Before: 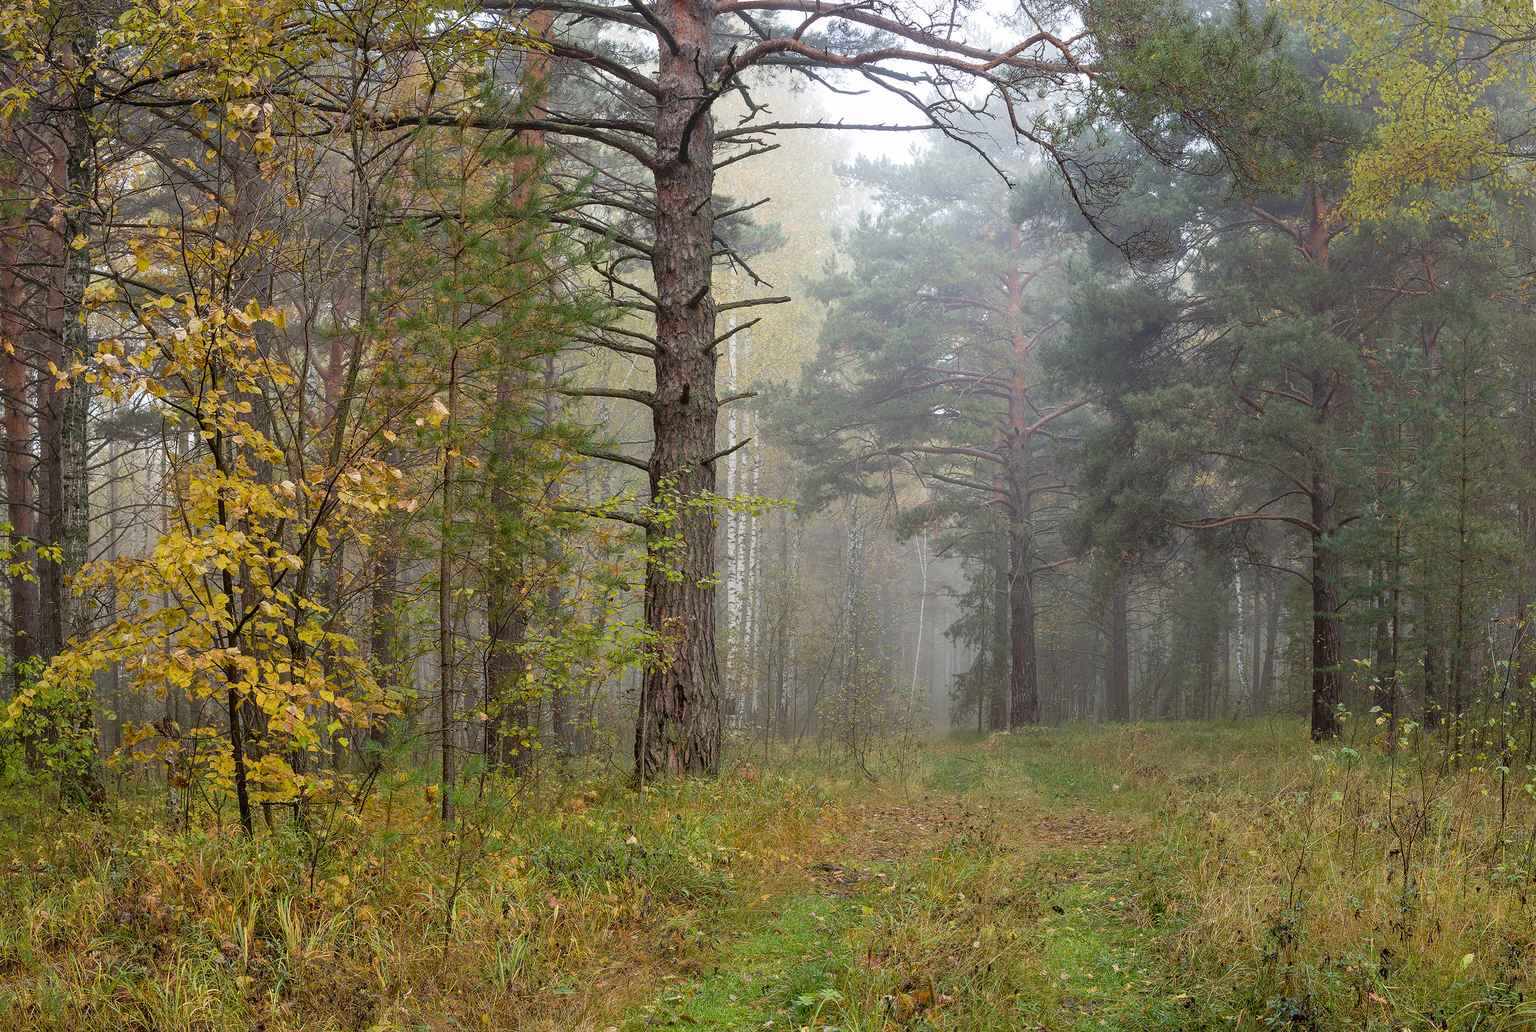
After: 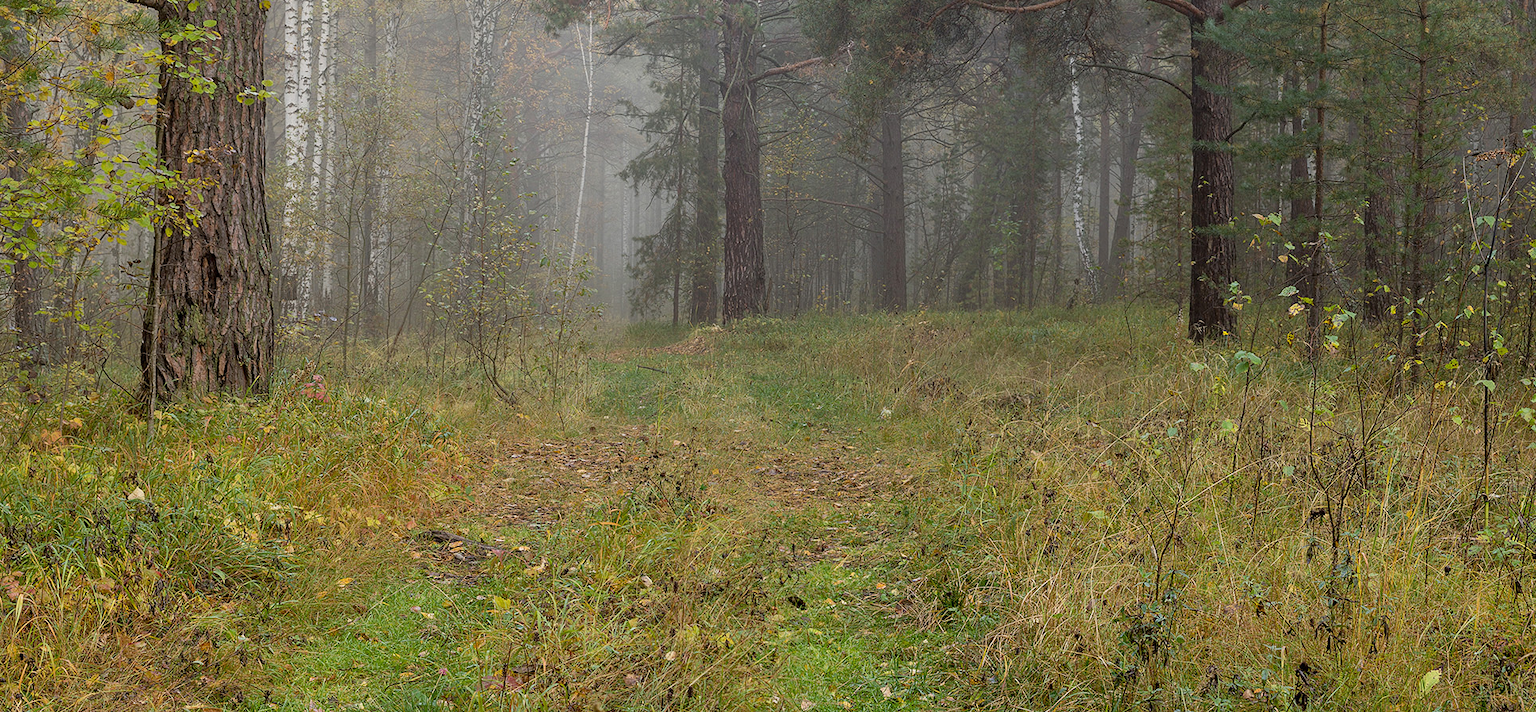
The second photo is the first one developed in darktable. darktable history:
crop and rotate: left 35.433%, top 50.538%, bottom 4.889%
